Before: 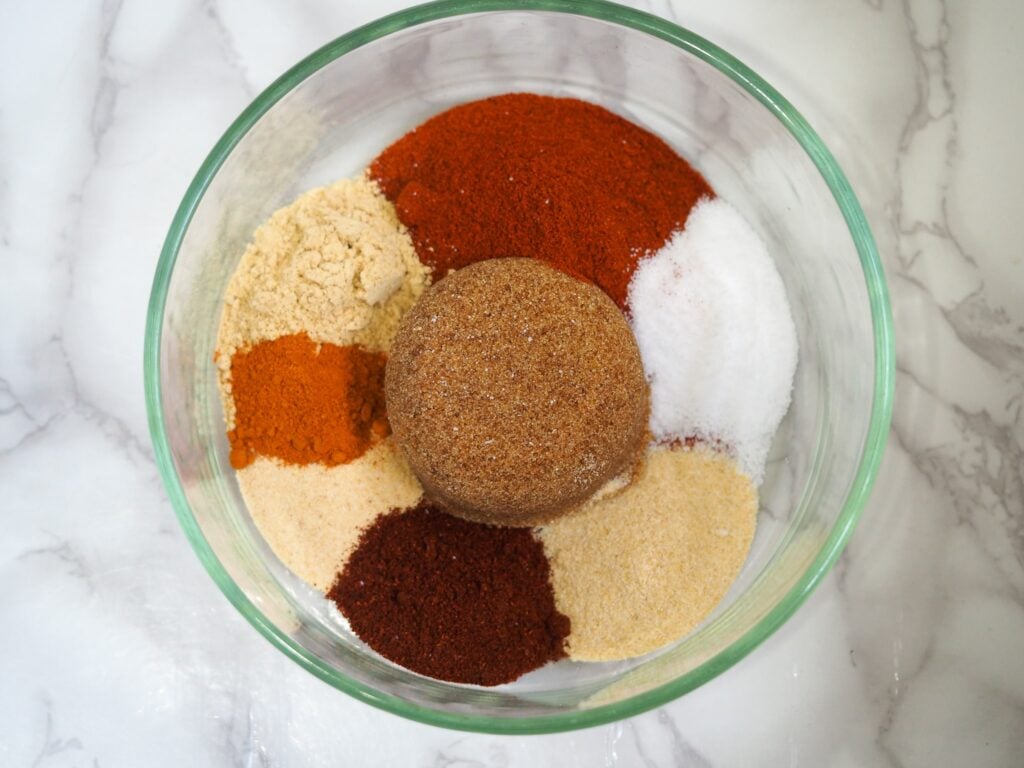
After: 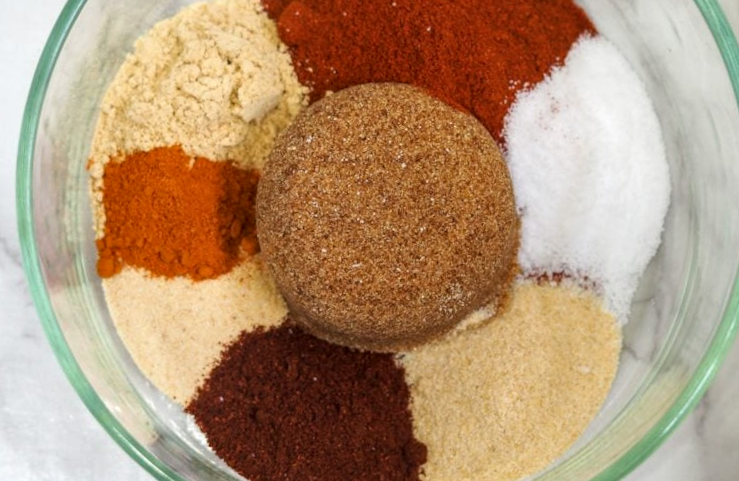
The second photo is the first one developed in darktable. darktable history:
crop and rotate: angle -3.37°, left 9.79%, top 20.73%, right 12.42%, bottom 11.82%
local contrast: on, module defaults
